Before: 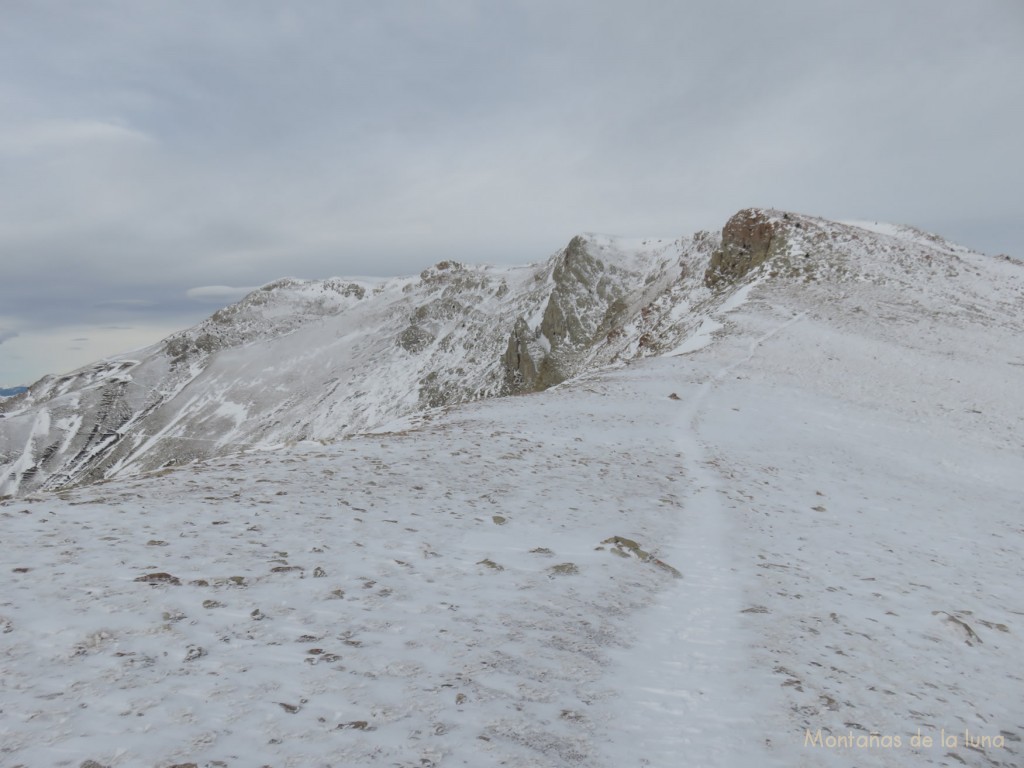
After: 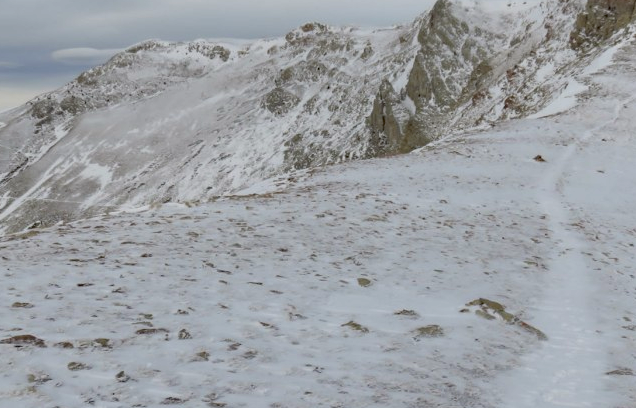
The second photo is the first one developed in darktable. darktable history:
haze removal: strength 0.283, distance 0.249, compatibility mode true, adaptive false
crop: left 13.19%, top 31.01%, right 24.67%, bottom 15.836%
